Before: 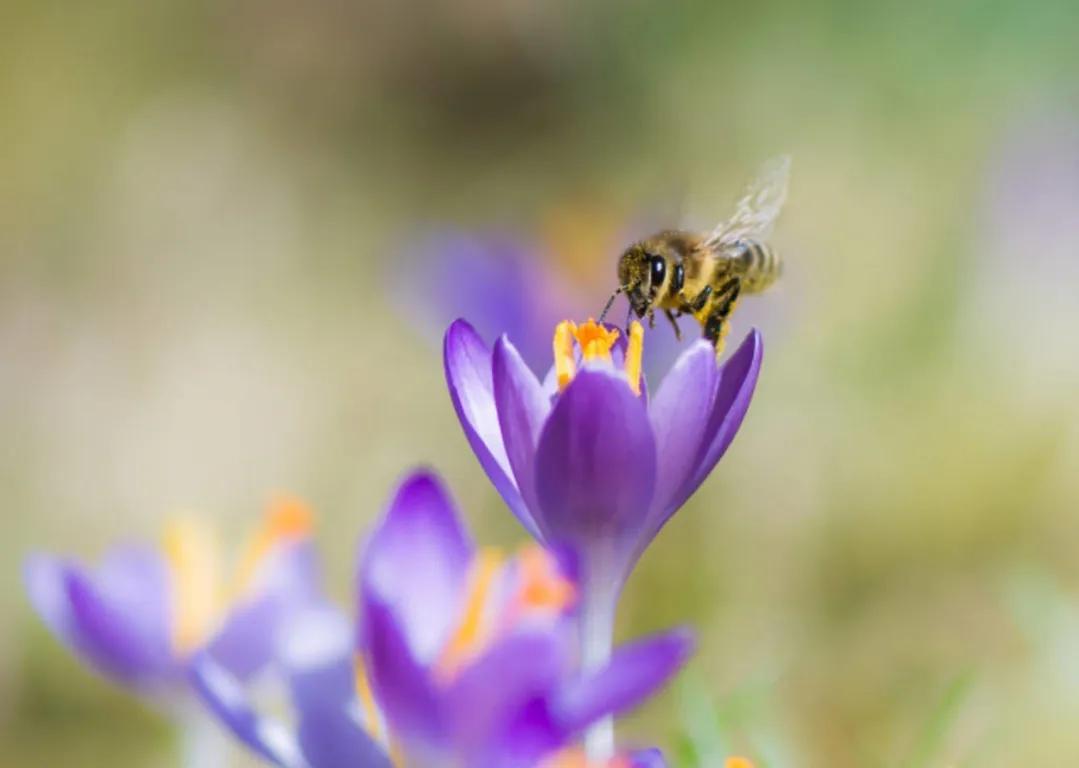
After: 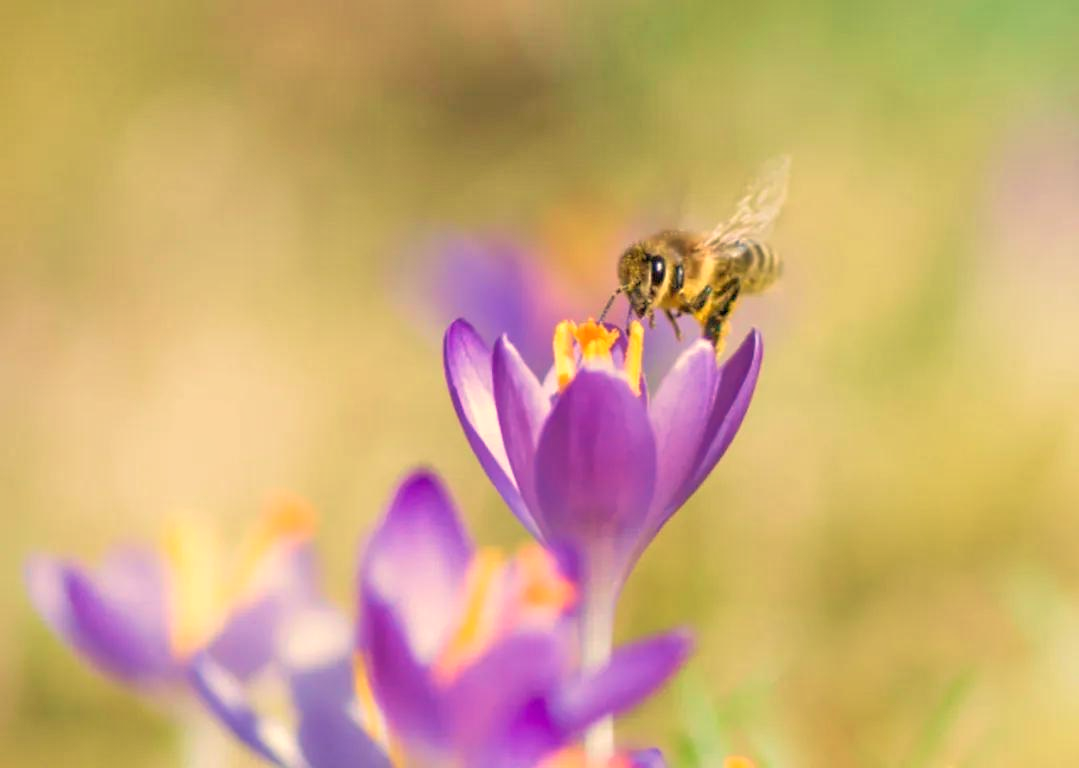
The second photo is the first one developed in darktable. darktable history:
tone equalizer: -7 EV 0.15 EV, -6 EV 0.6 EV, -5 EV 1.15 EV, -4 EV 1.33 EV, -3 EV 1.15 EV, -2 EV 0.6 EV, -1 EV 0.15 EV, mask exposure compensation -0.5 EV
velvia: on, module defaults
white balance: red 1.123, blue 0.83
